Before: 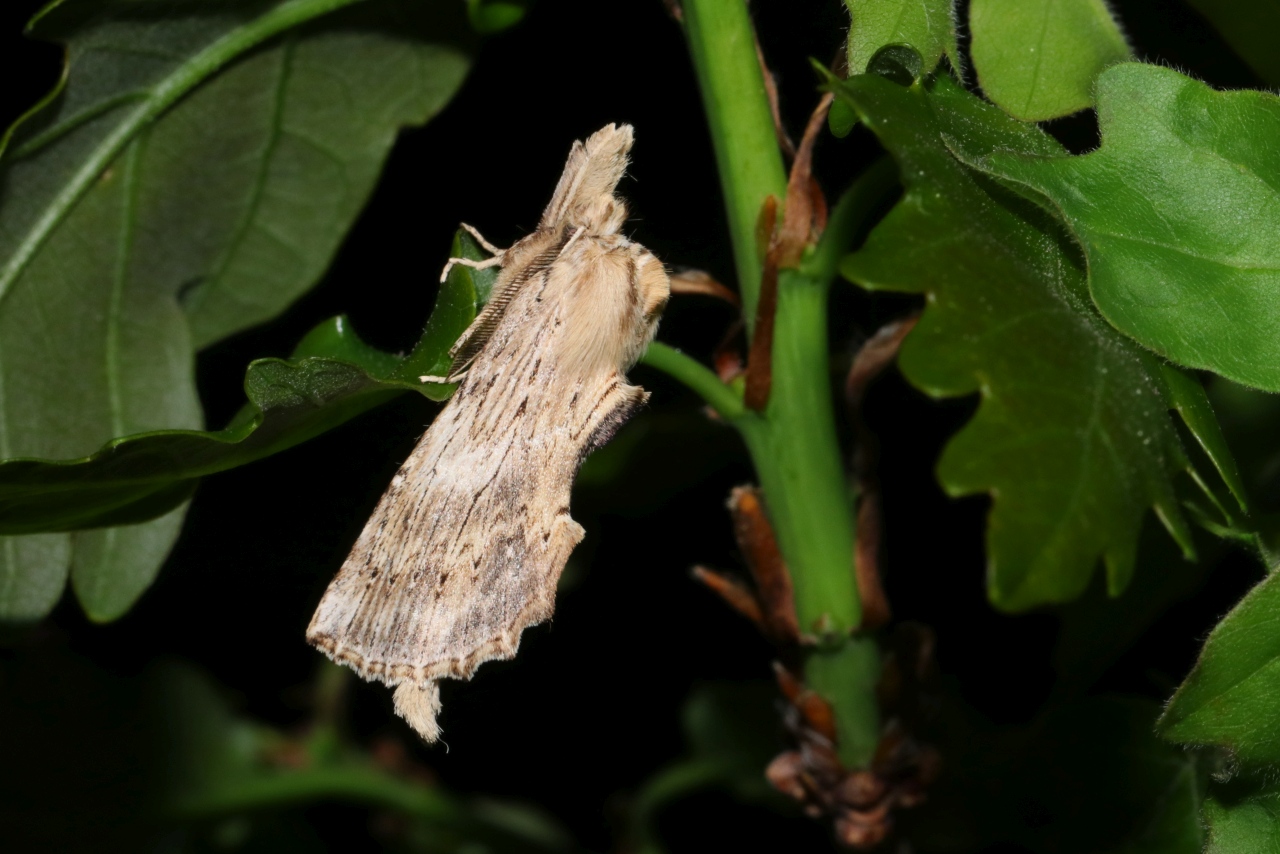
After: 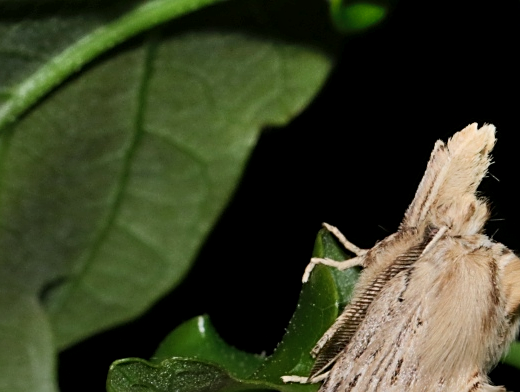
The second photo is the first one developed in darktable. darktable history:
exposure: exposure -0.494 EV, compensate highlight preservation false
crop and rotate: left 10.795%, top 0.068%, right 48.535%, bottom 54.006%
local contrast: highlights 105%, shadows 103%, detail 119%, midtone range 0.2
shadows and highlights: soften with gaussian
sharpen: on, module defaults
color correction: highlights b* -0.005, saturation 0.979
